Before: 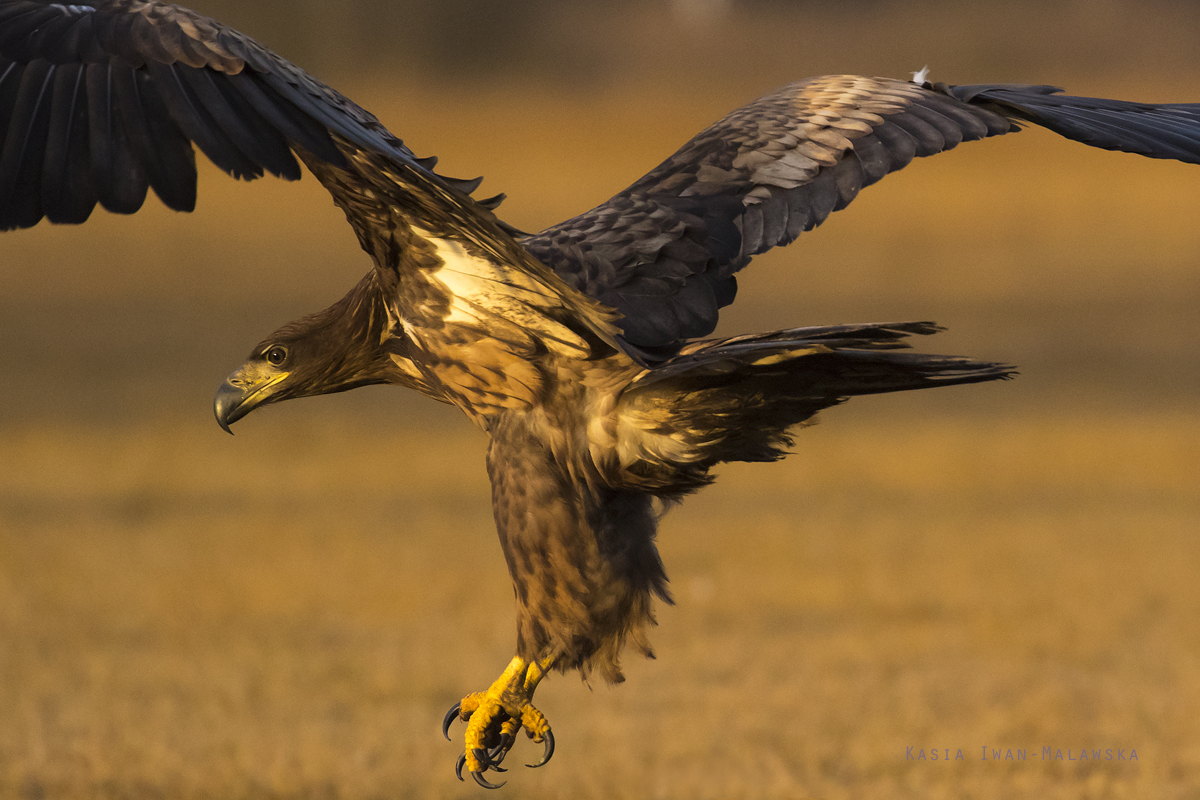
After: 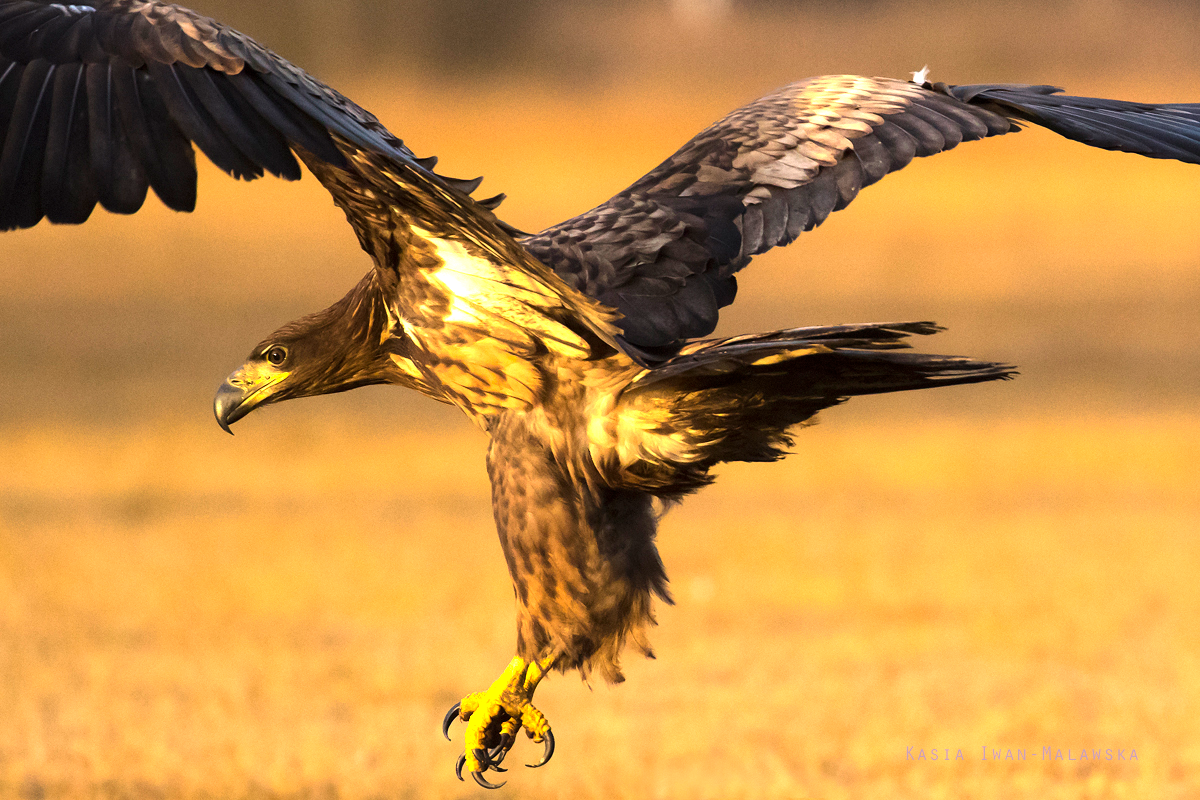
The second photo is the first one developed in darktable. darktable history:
exposure: exposure 1 EV, compensate highlight preservation false
tone equalizer: -8 EV -0.417 EV, -7 EV -0.389 EV, -6 EV -0.333 EV, -5 EV -0.222 EV, -3 EV 0.222 EV, -2 EV 0.333 EV, -1 EV 0.389 EV, +0 EV 0.417 EV, edges refinement/feathering 500, mask exposure compensation -1.57 EV, preserve details no
